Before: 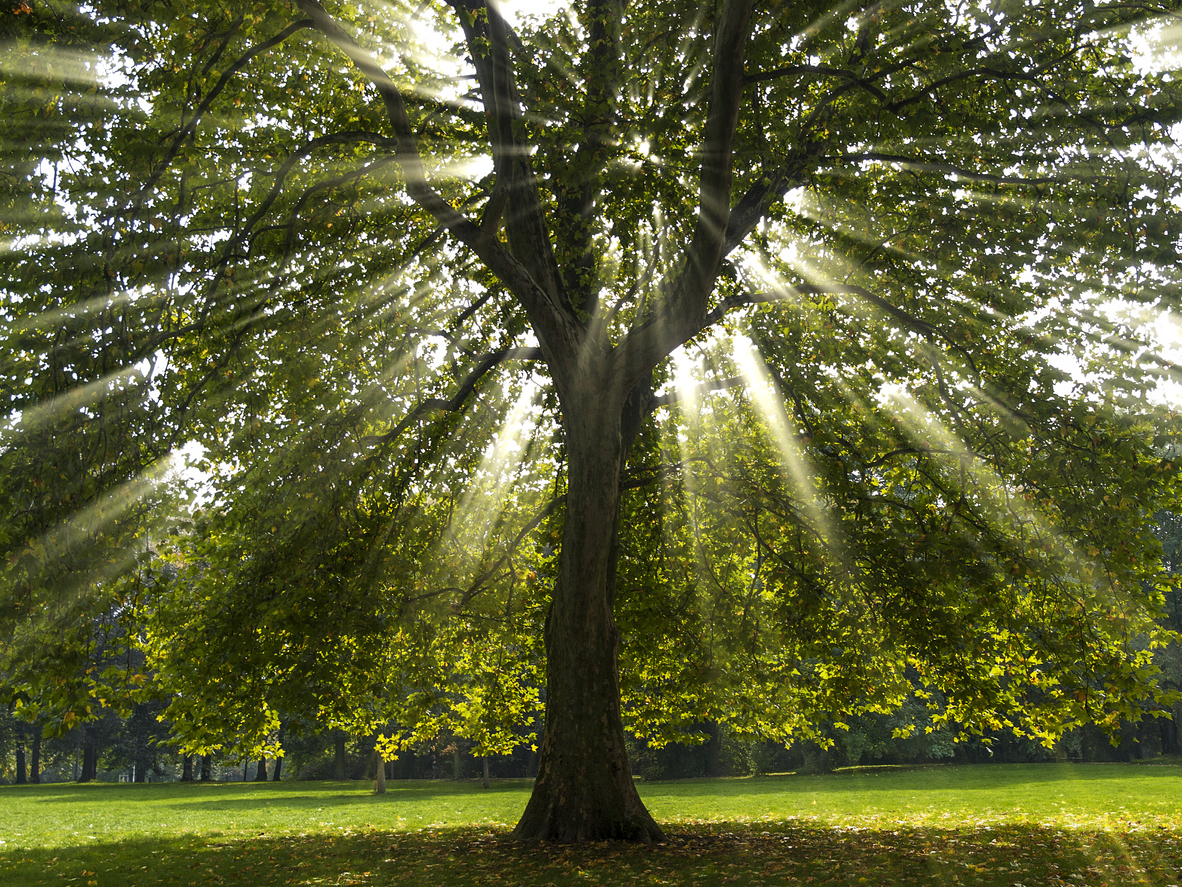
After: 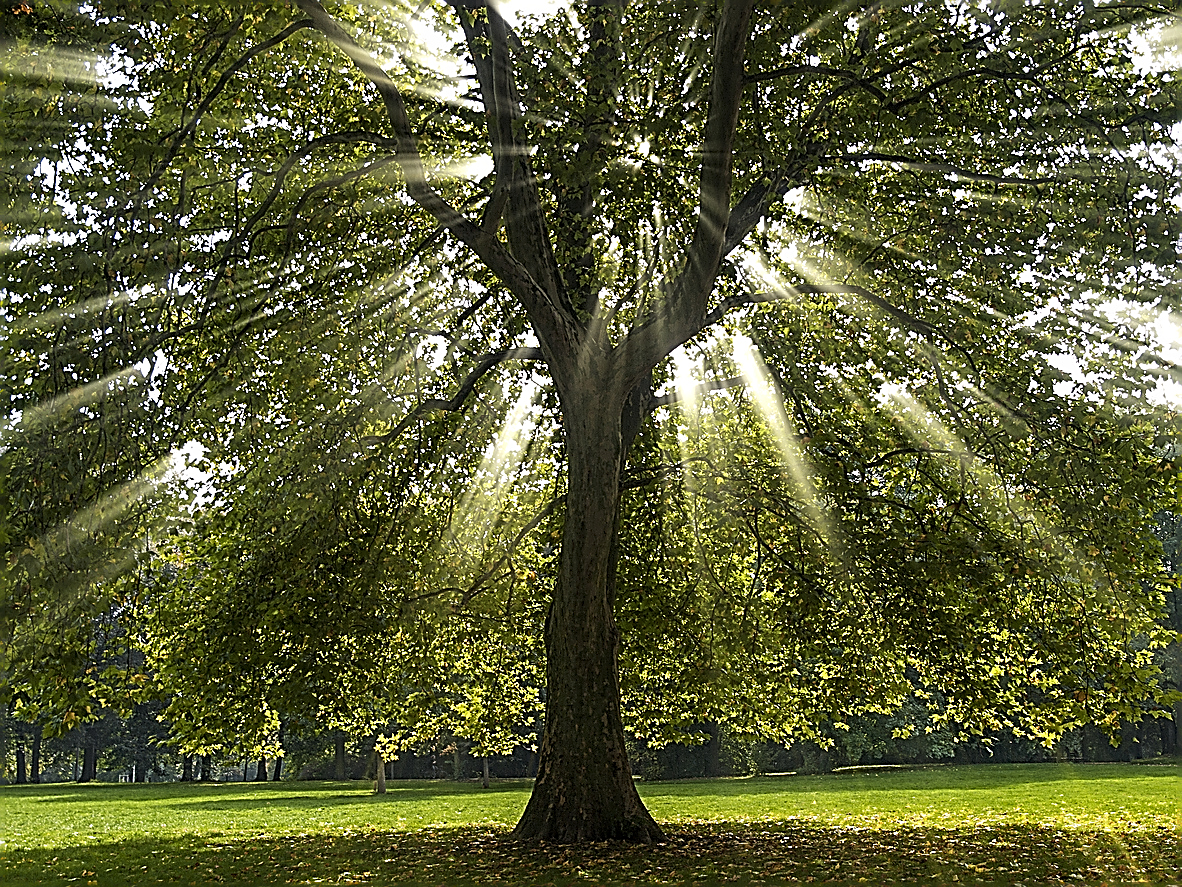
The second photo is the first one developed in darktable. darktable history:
sharpen: amount 1.983
